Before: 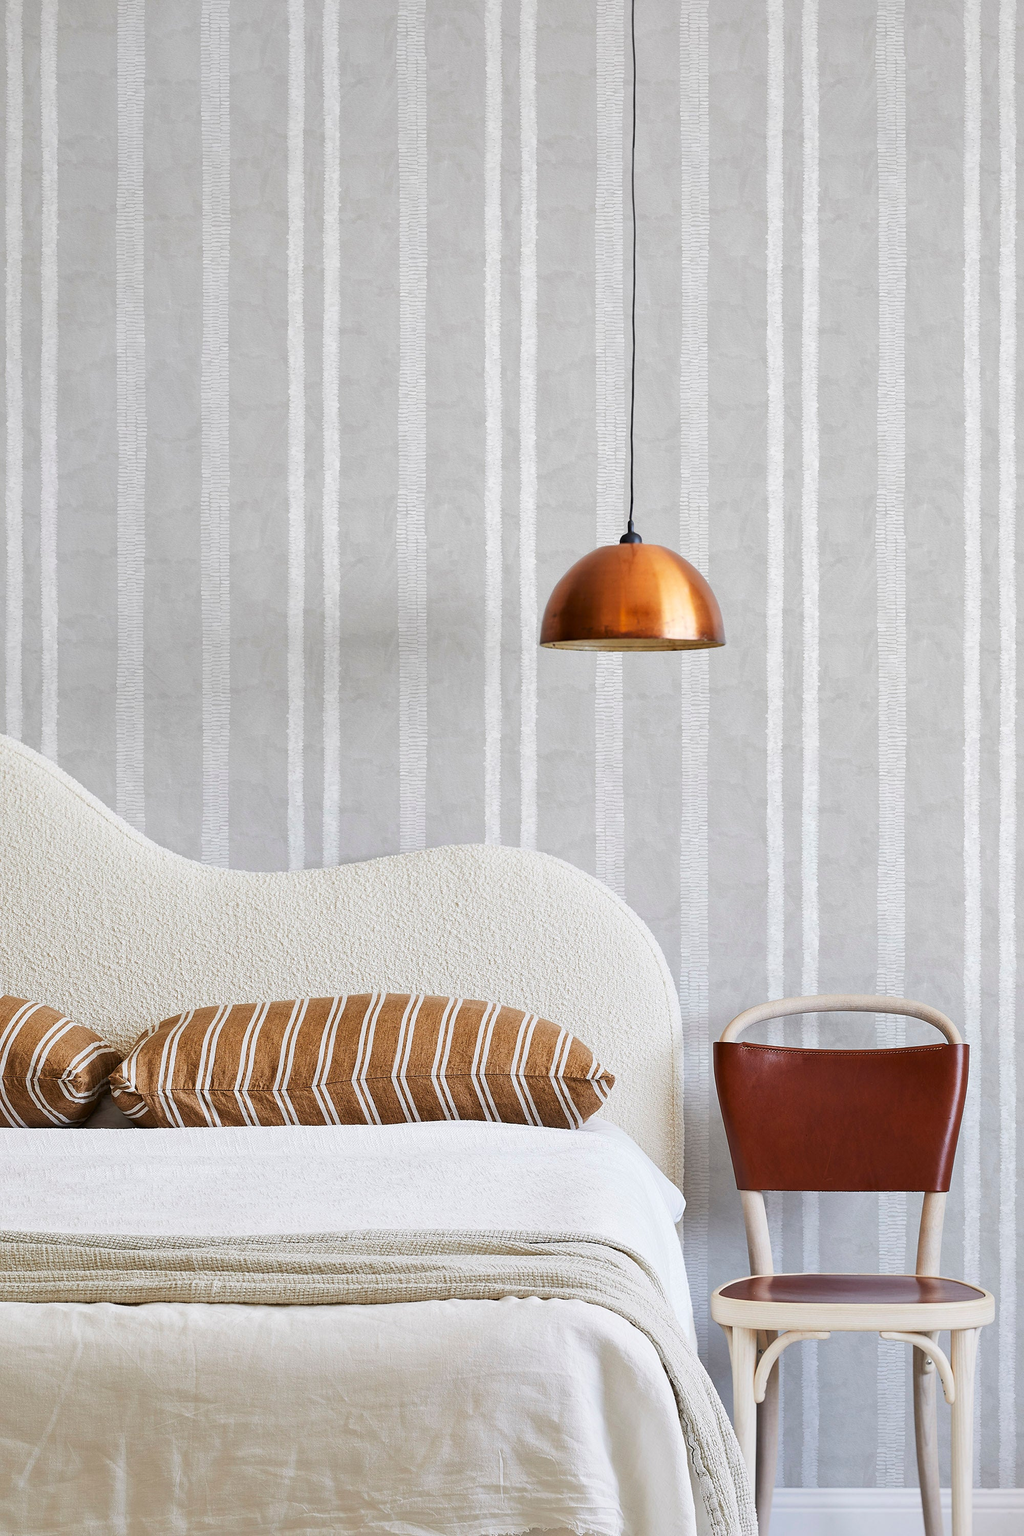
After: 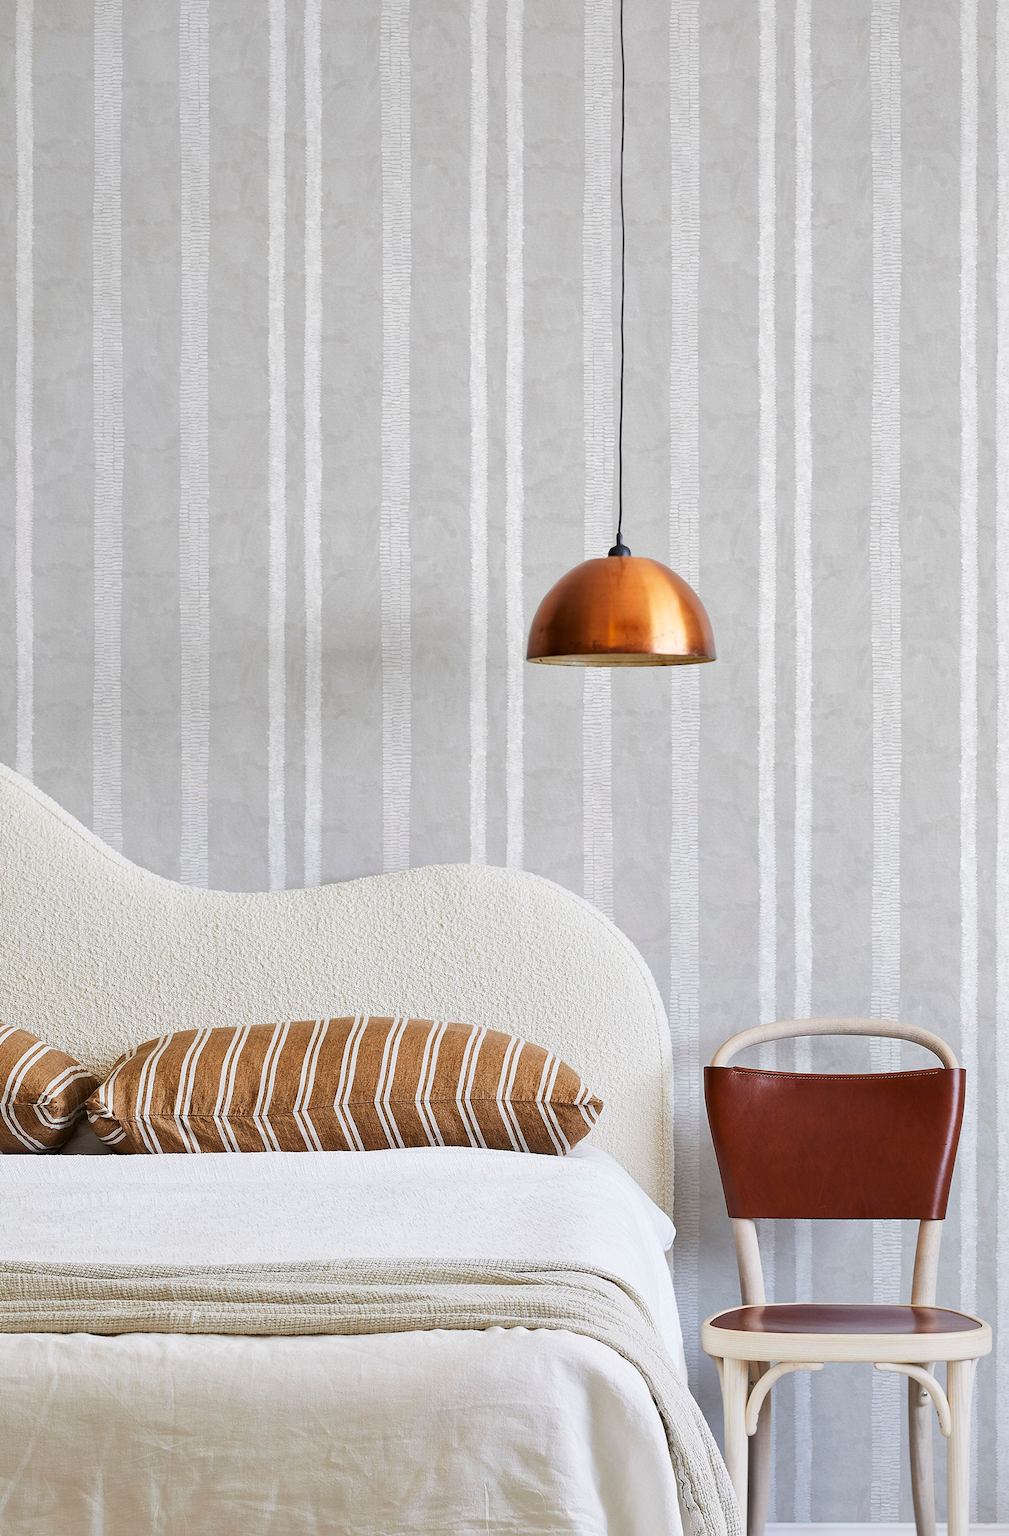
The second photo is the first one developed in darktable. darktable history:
crop and rotate: left 2.536%, right 1.107%, bottom 2.246%
tone equalizer: on, module defaults
